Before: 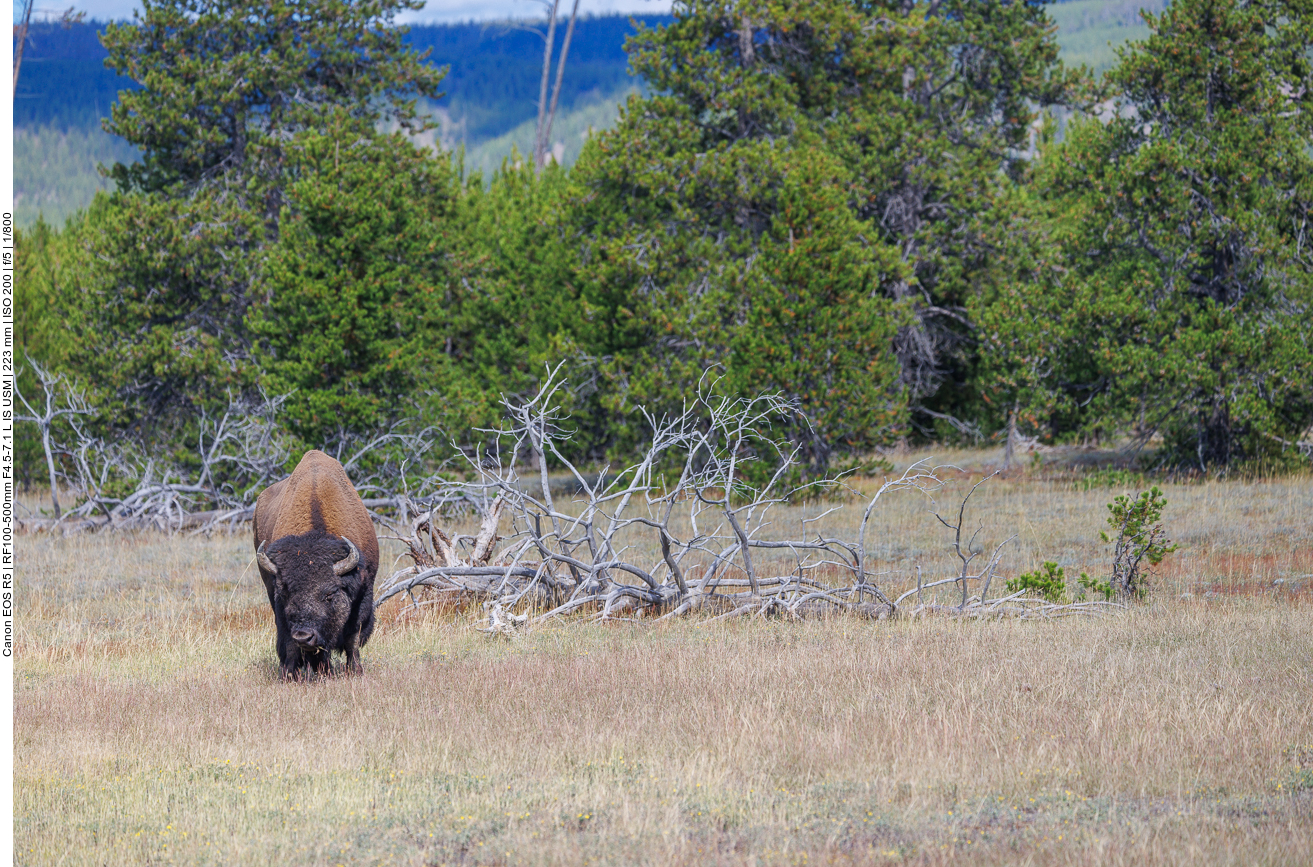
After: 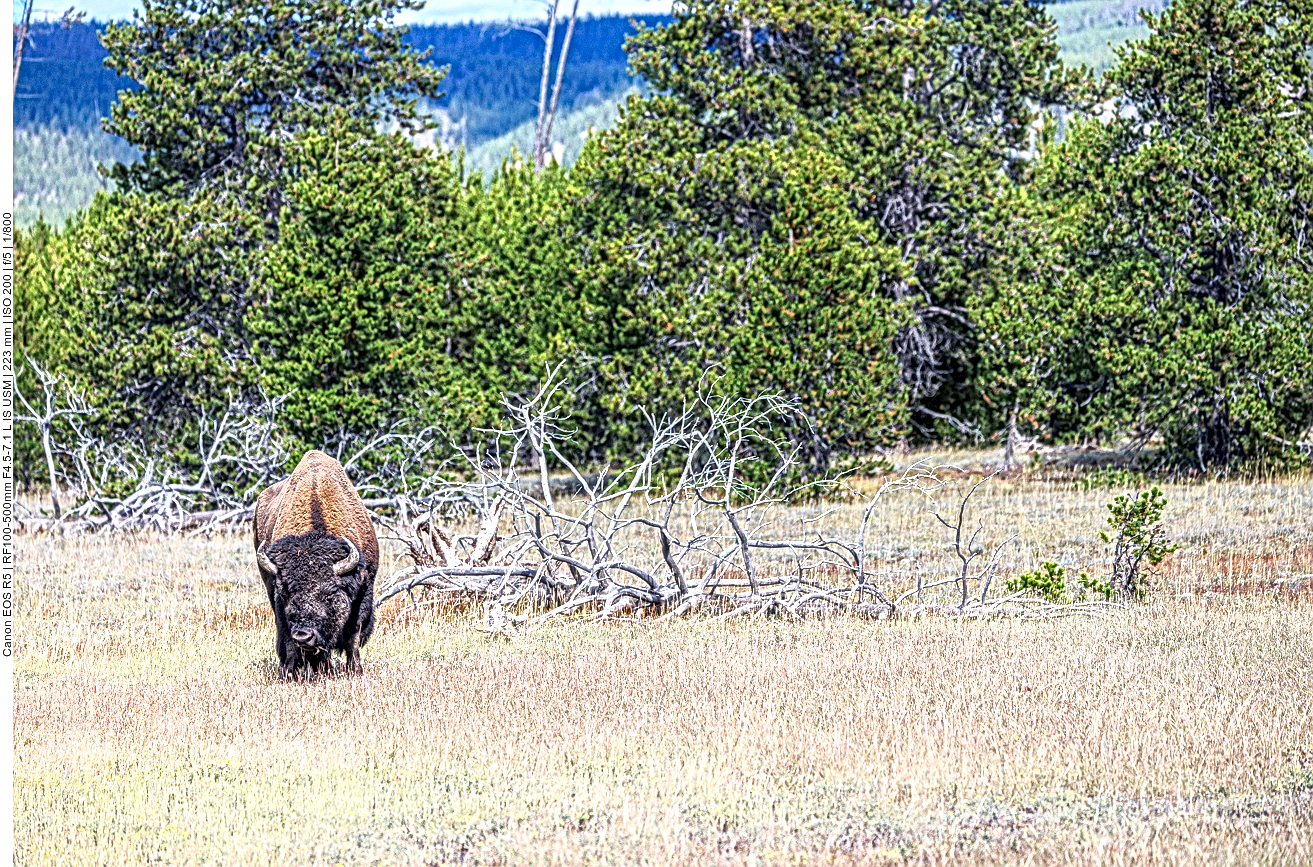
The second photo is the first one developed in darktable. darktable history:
local contrast: mode bilateral grid, contrast 20, coarseness 3, detail 300%, midtone range 0.2
base curve: curves: ch0 [(0, 0) (0.005, 0.002) (0.193, 0.295) (0.399, 0.664) (0.75, 0.928) (1, 1)]
levels: levels [0, 0.476, 0.951]
